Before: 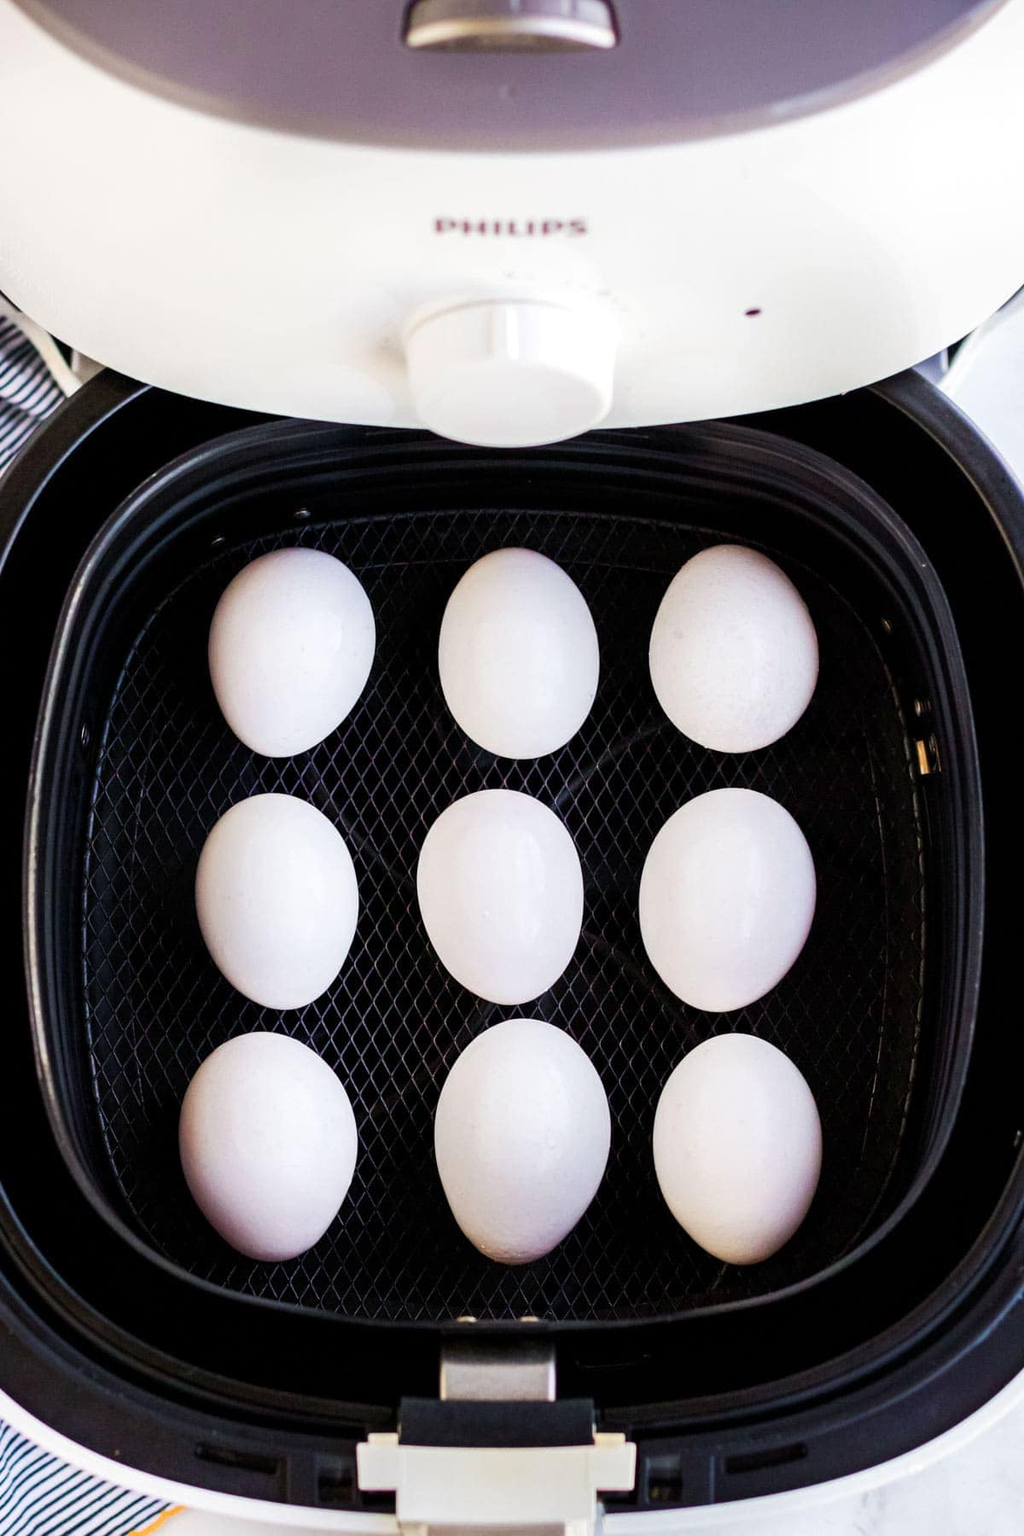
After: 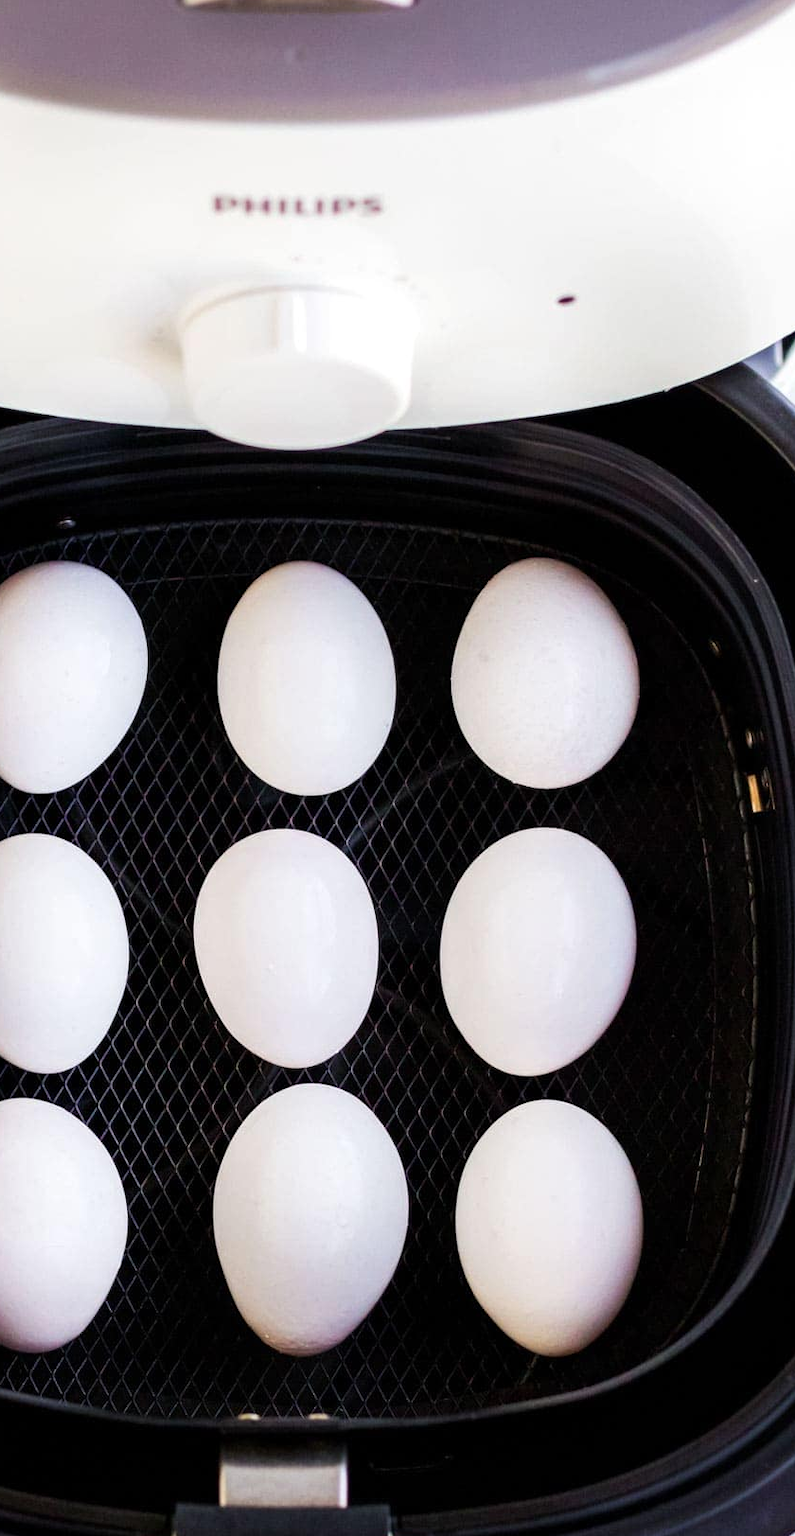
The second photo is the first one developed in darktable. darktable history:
crop and rotate: left 23.676%, top 2.724%, right 6.227%, bottom 7.093%
